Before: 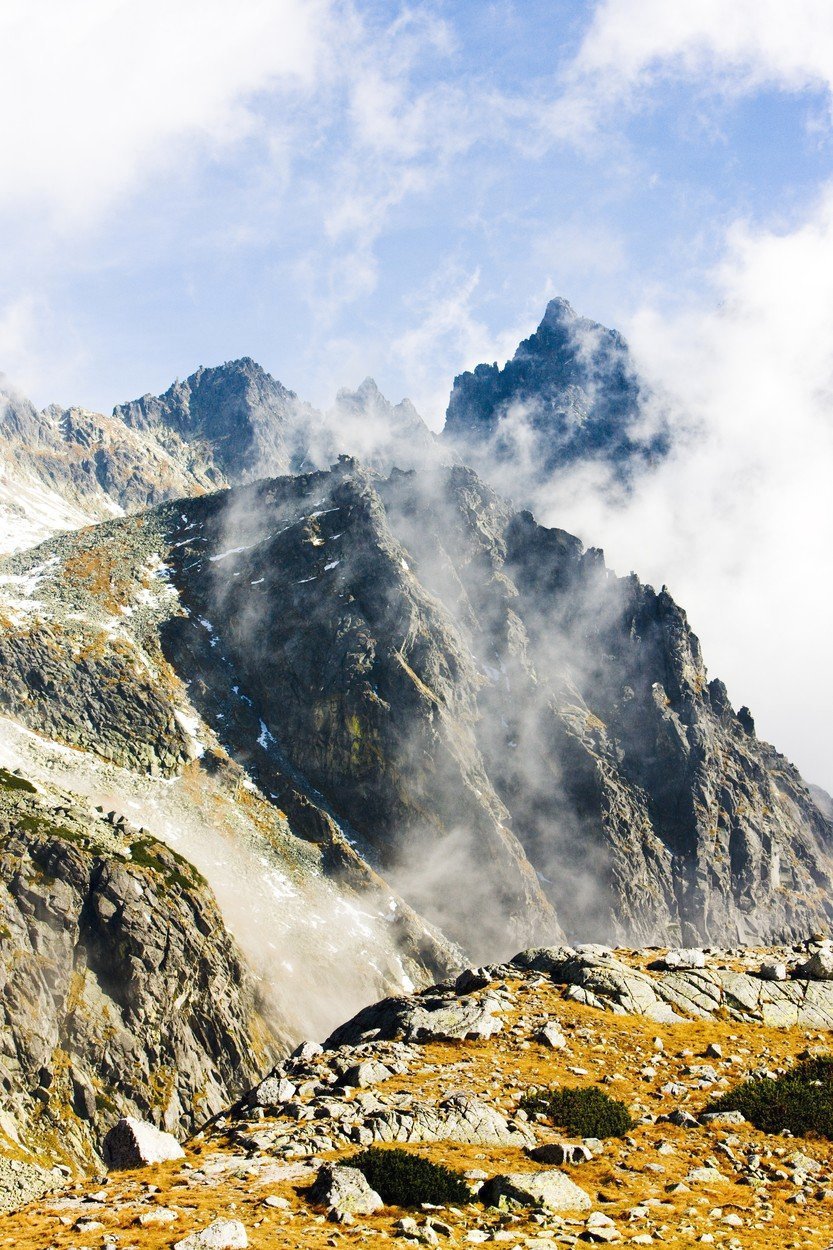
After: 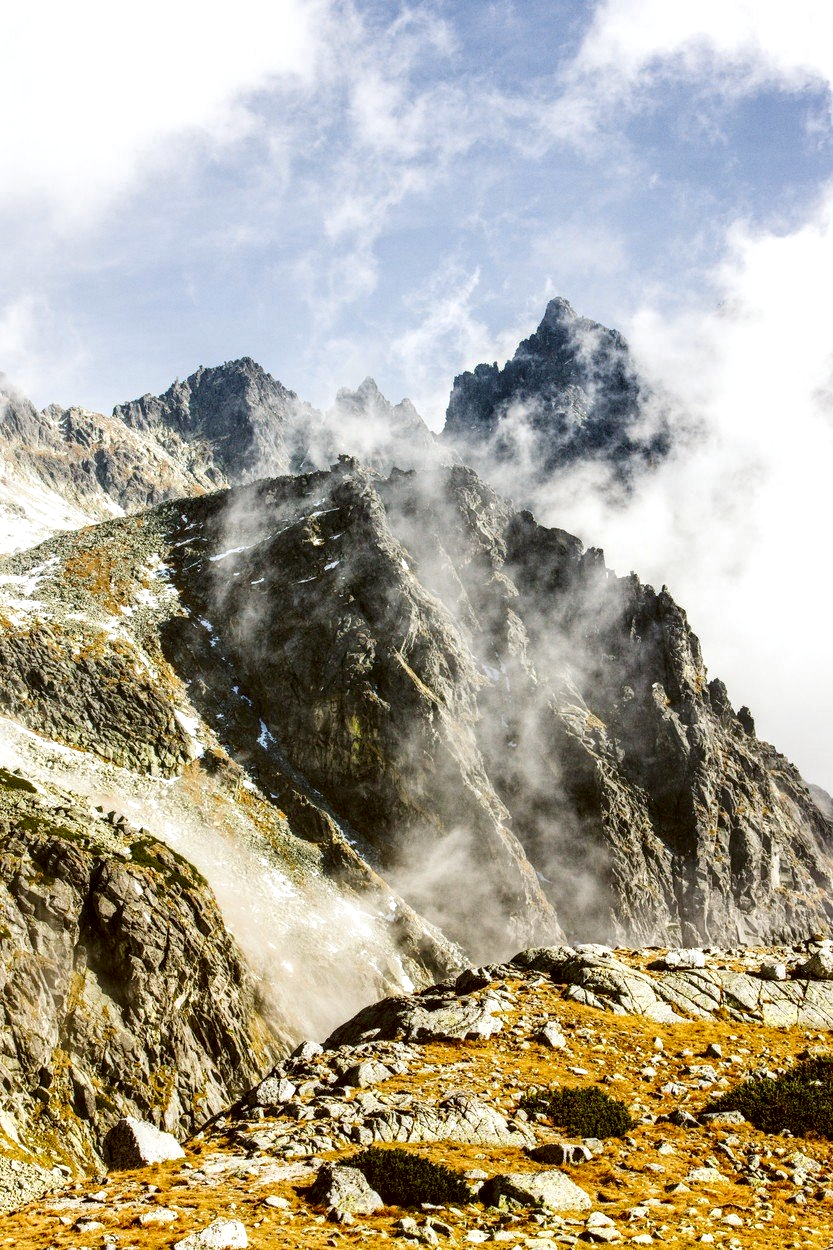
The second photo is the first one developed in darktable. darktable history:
local contrast: detail 153%
color correction: highlights a* -0.535, highlights b* 0.164, shadows a* 4.29, shadows b* 20.61
